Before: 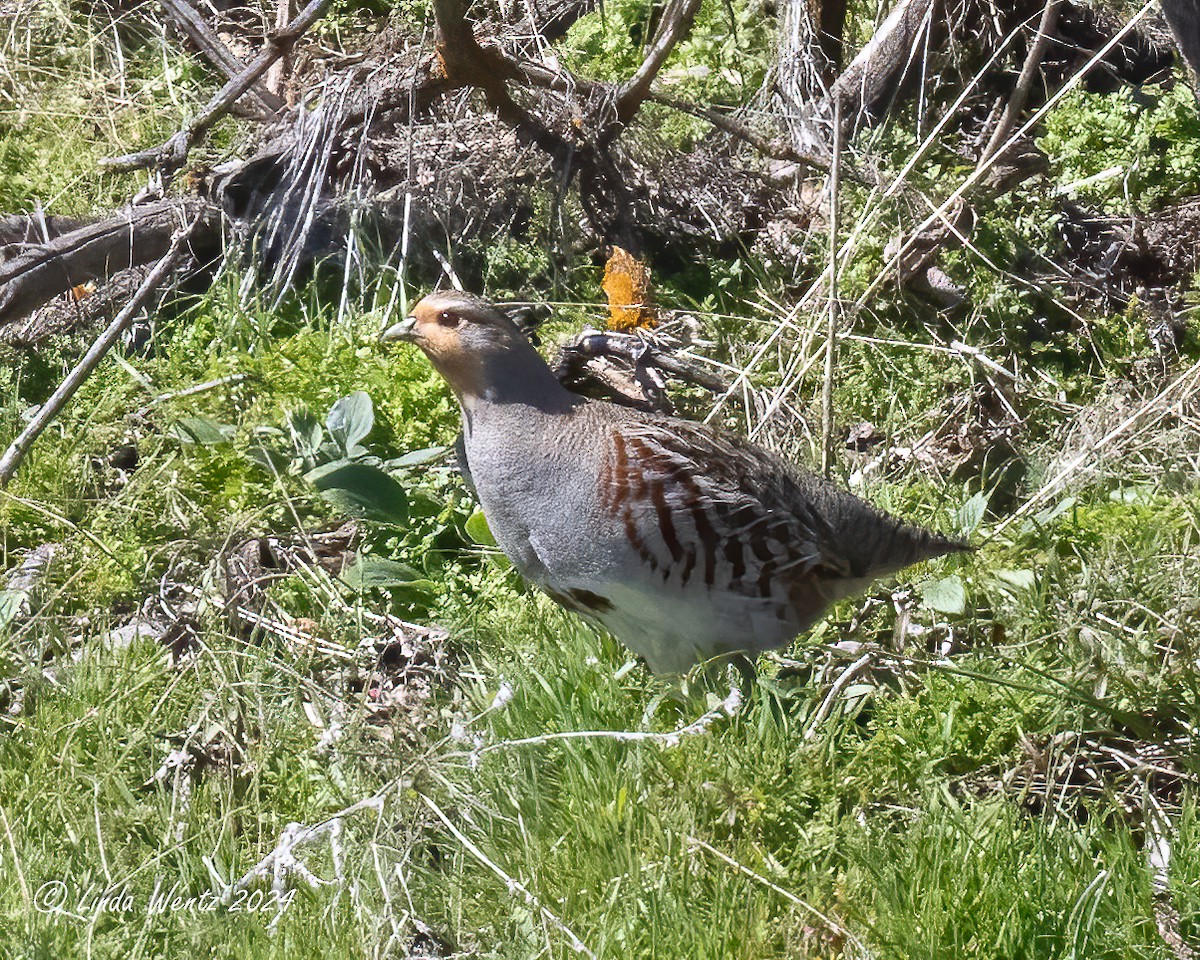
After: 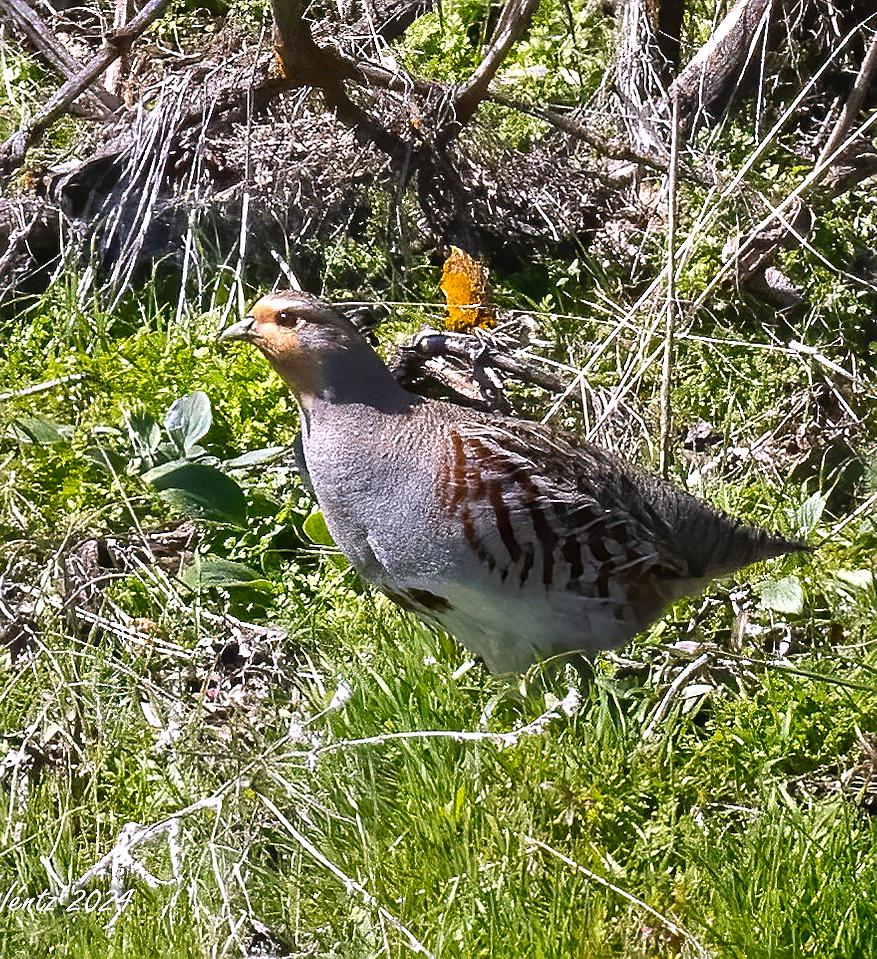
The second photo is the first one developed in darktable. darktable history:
shadows and highlights: shadows 25.47, white point adjustment -3.05, highlights -29.73
crop: left 13.535%, right 13.311%
sharpen: on, module defaults
color balance rgb: power › luminance -14.835%, highlights gain › chroma 1.464%, highlights gain › hue 309.6°, perceptual saturation grading › global saturation 31.219%, perceptual brilliance grading › global brilliance 11.58%
